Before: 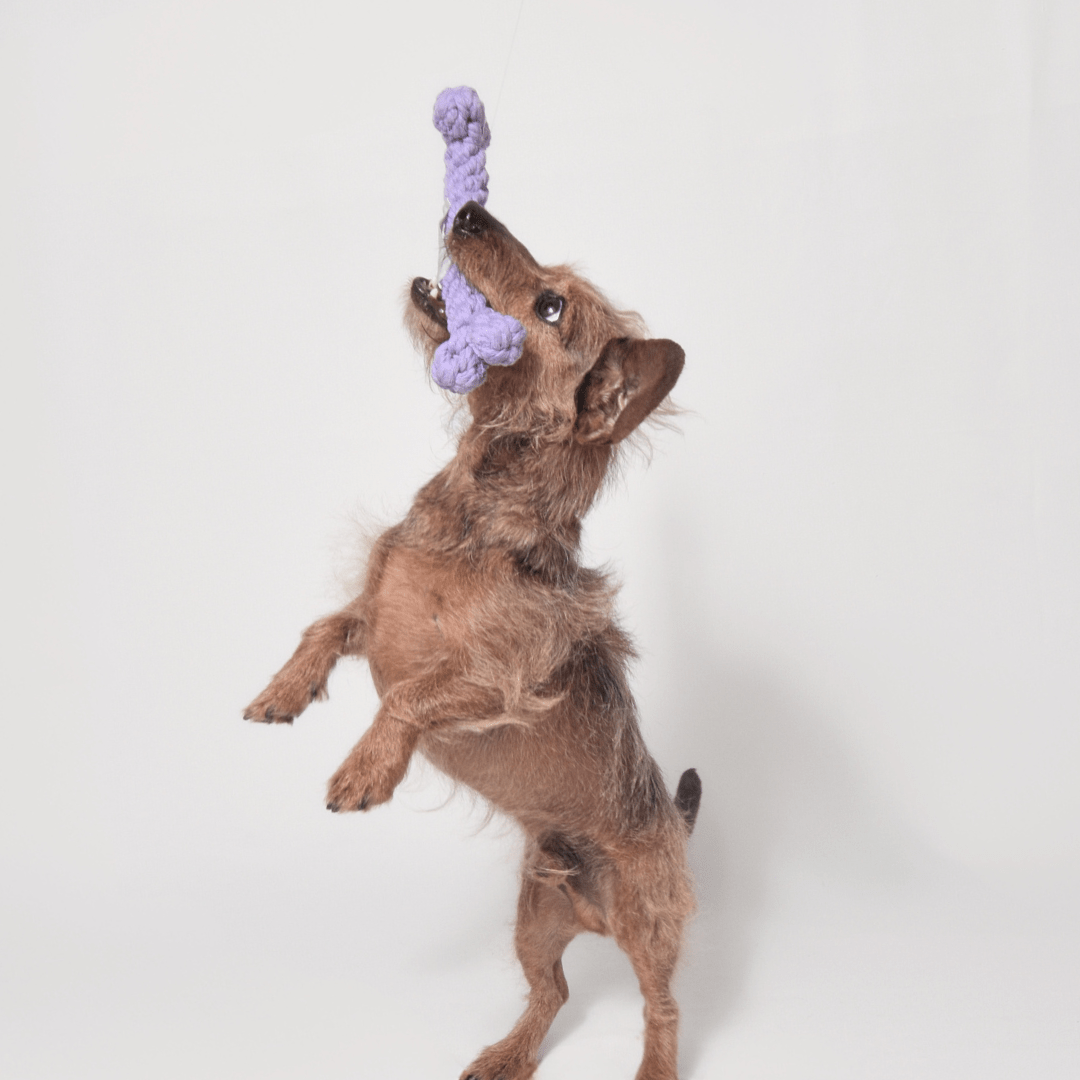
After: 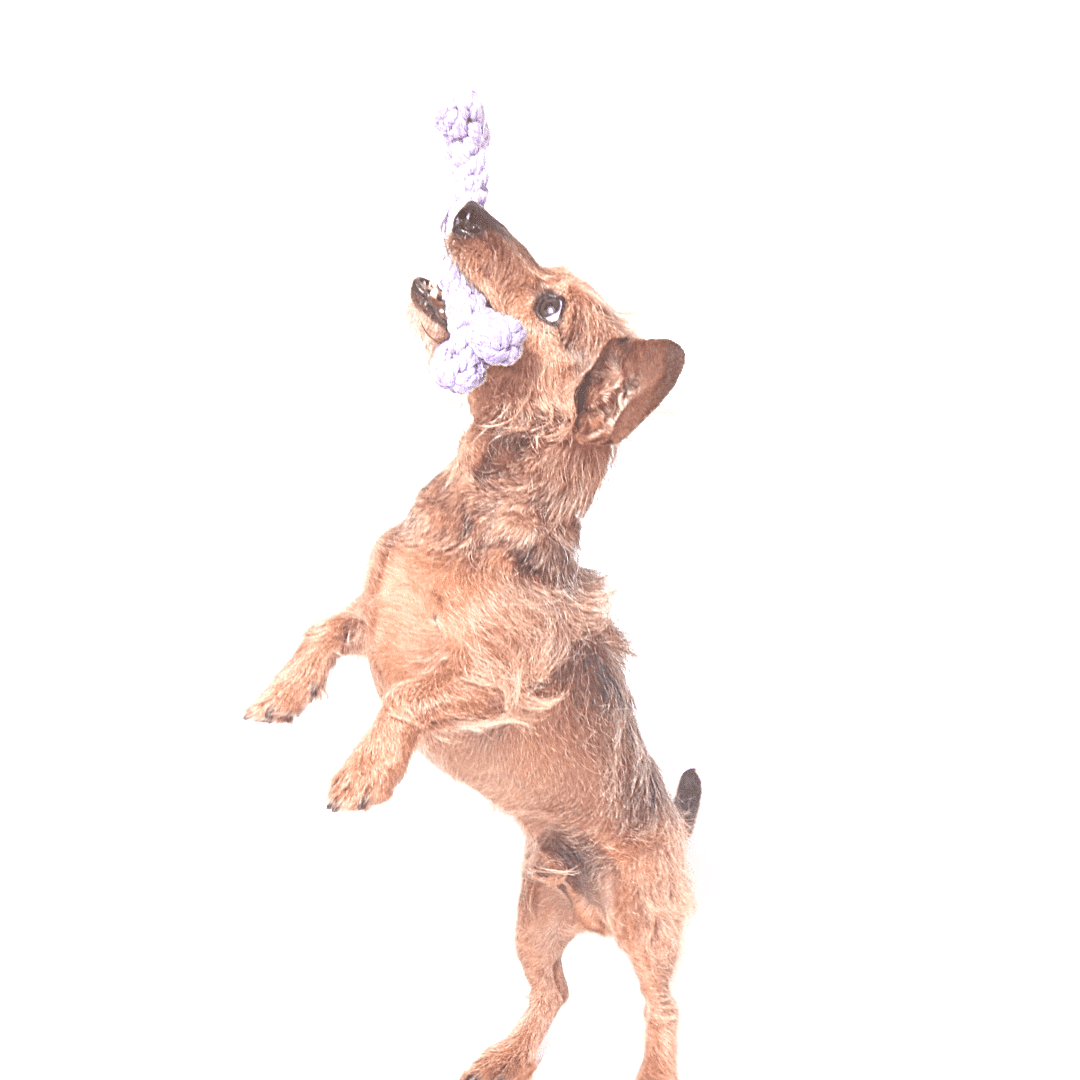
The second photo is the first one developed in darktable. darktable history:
contrast equalizer: y [[0.439, 0.44, 0.442, 0.457, 0.493, 0.498], [0.5 ×6], [0.5 ×6], [0 ×6], [0 ×6]]
sharpen: on, module defaults
exposure: black level correction 0, exposure 1.336 EV, compensate exposure bias true, compensate highlight preservation false
tone equalizer: -7 EV 0.141 EV, -6 EV 0.61 EV, -5 EV 1.11 EV, -4 EV 1.37 EV, -3 EV 1.12 EV, -2 EV 0.6 EV, -1 EV 0.148 EV
